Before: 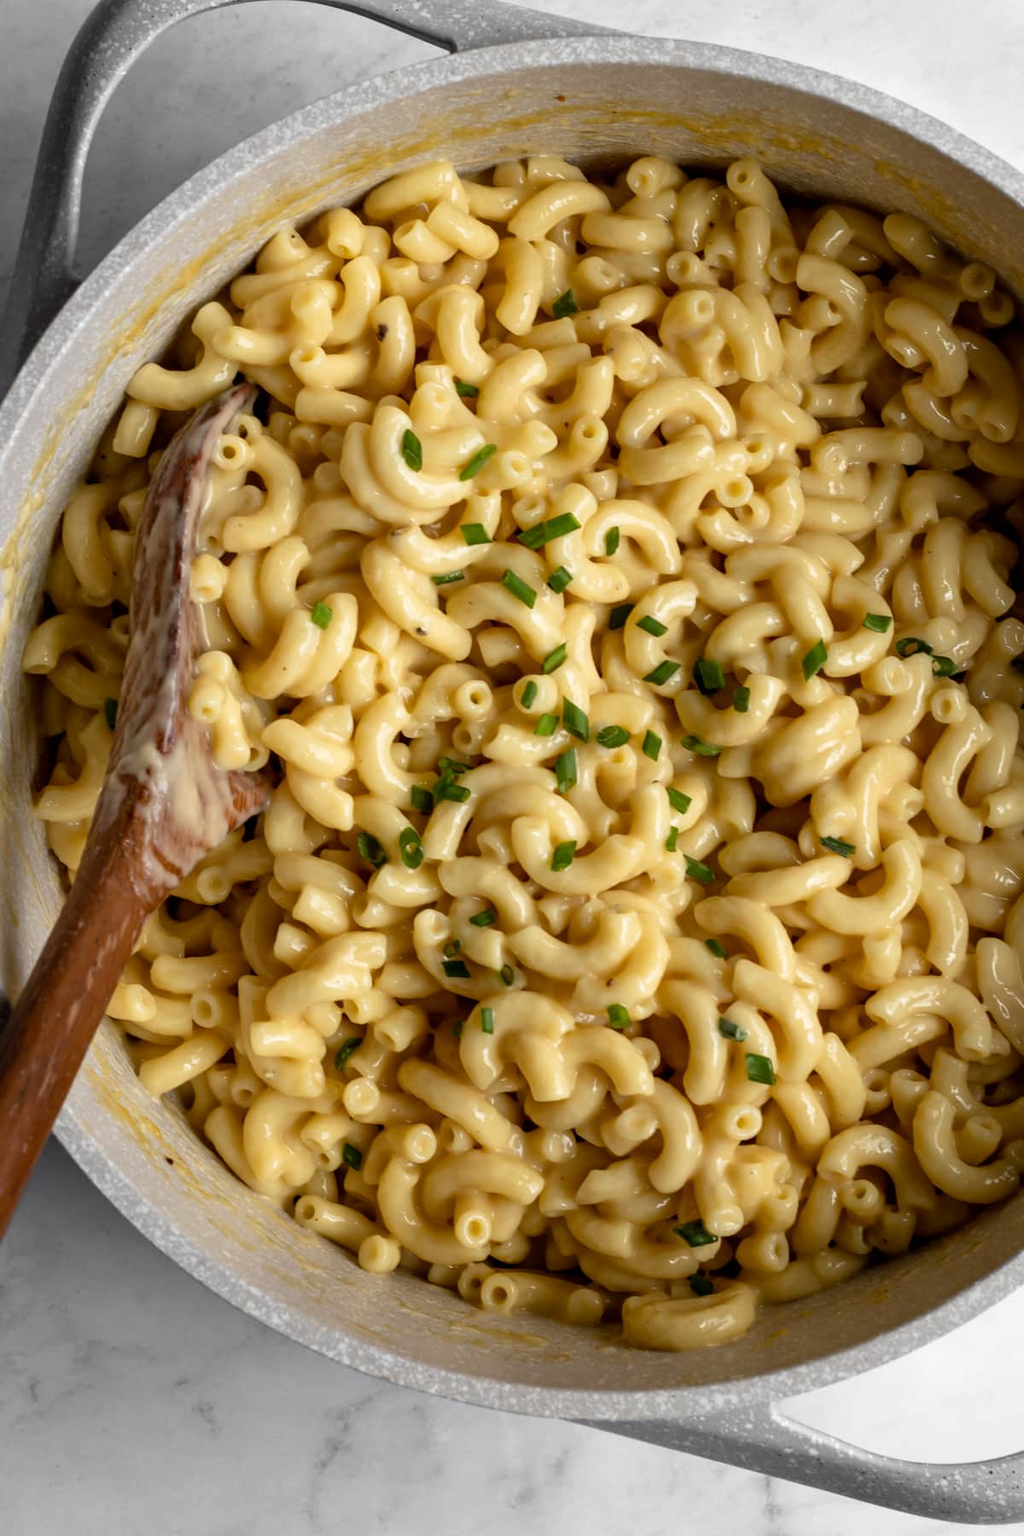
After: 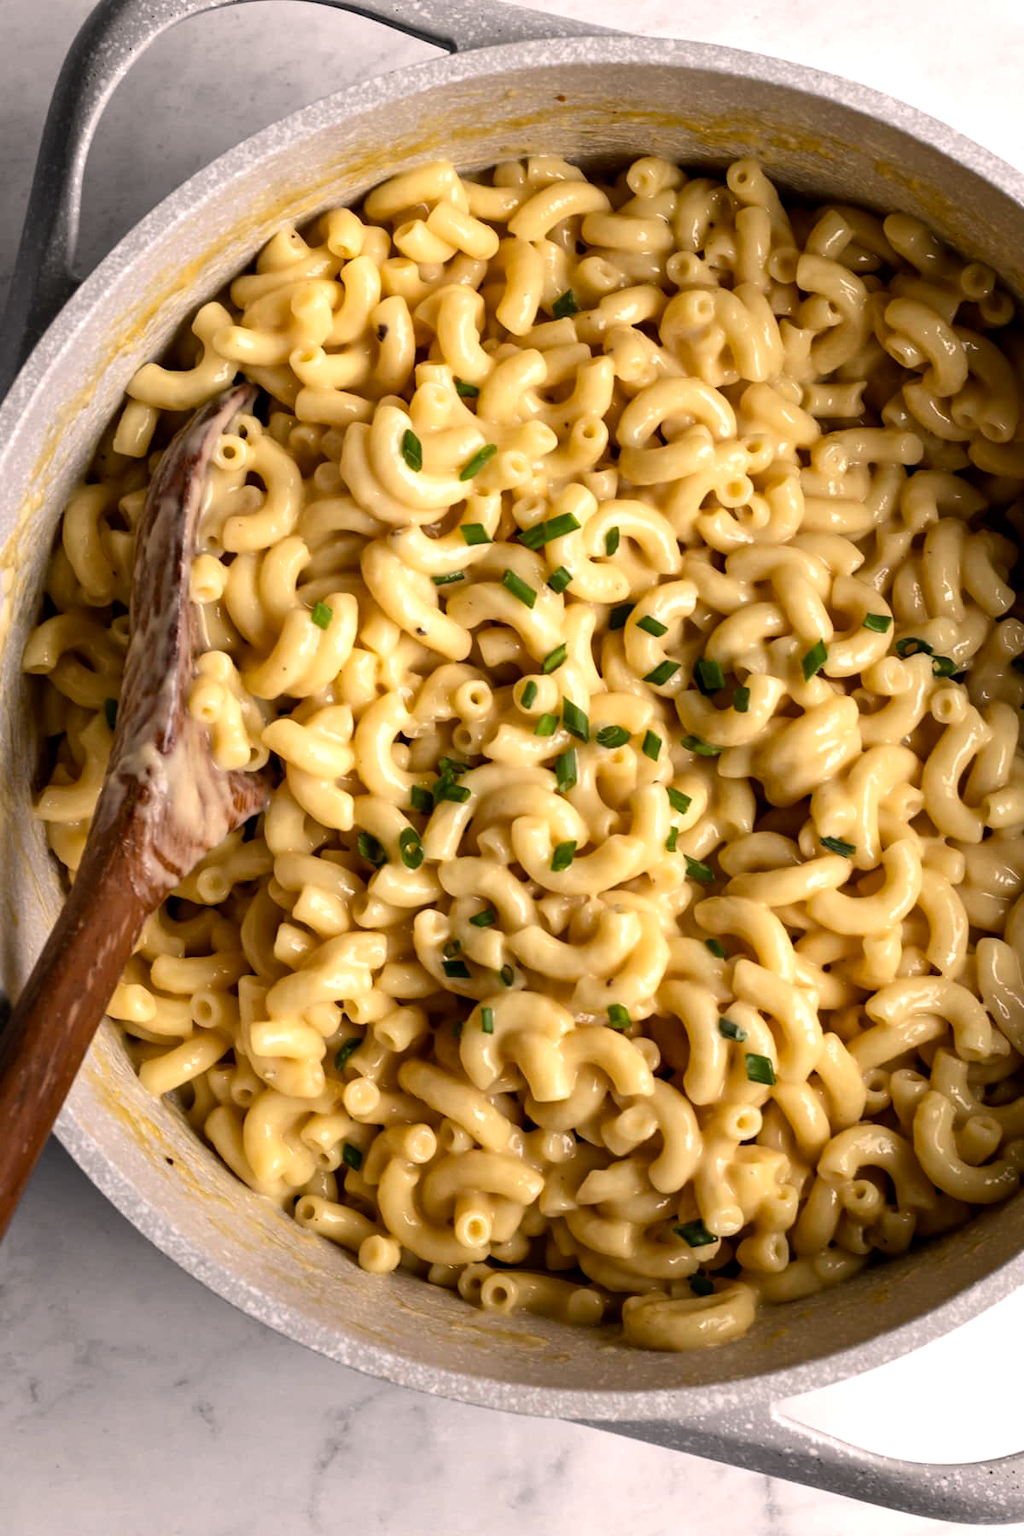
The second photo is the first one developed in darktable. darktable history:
tone equalizer: -8 EV -0.417 EV, -7 EV -0.389 EV, -6 EV -0.333 EV, -5 EV -0.222 EV, -3 EV 0.222 EV, -2 EV 0.333 EV, -1 EV 0.389 EV, +0 EV 0.417 EV, edges refinement/feathering 500, mask exposure compensation -1.57 EV, preserve details no
color correction: highlights a* 7.34, highlights b* 4.37
